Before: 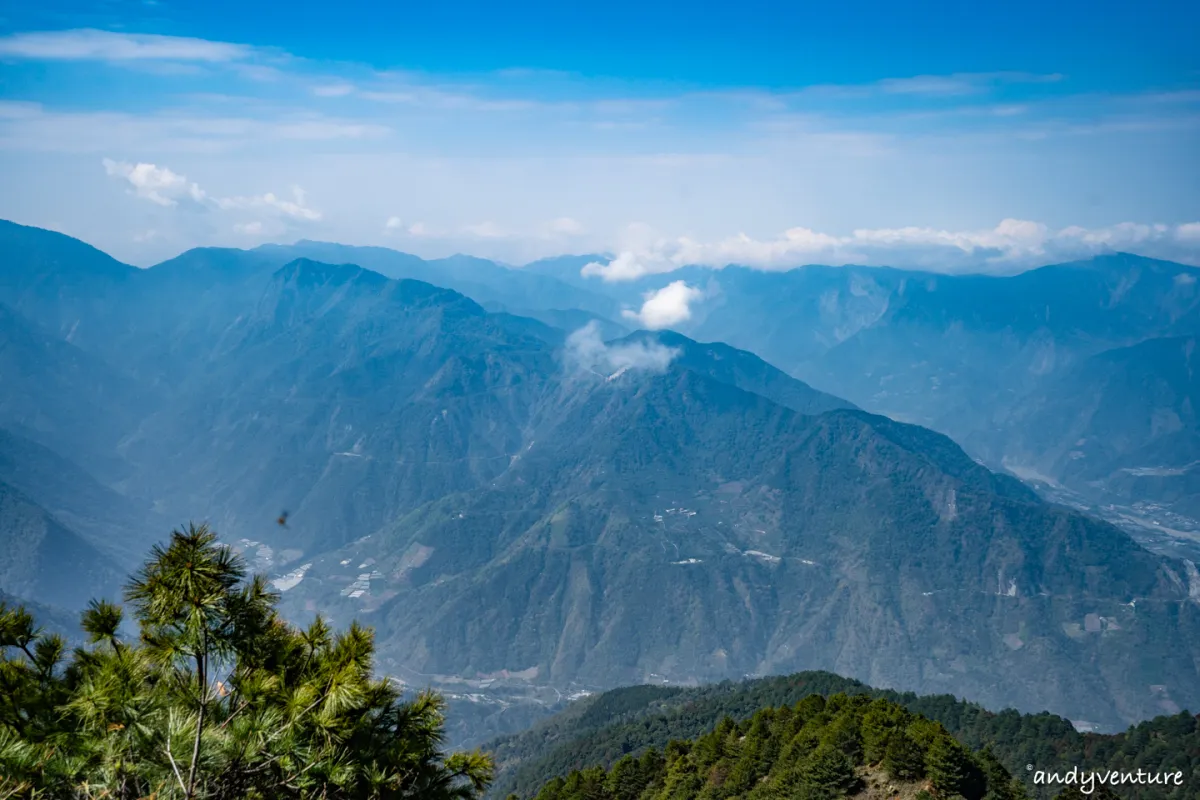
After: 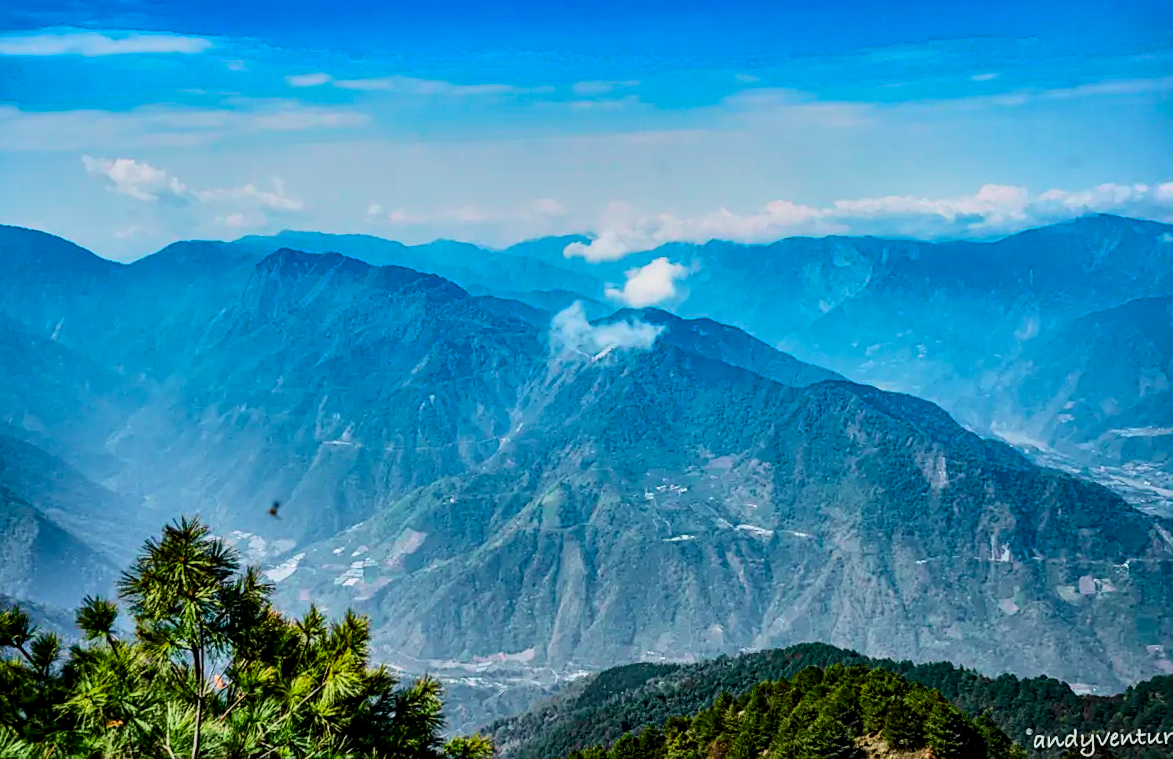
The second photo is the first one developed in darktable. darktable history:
exposure: black level correction 0.001, exposure 0.014 EV, compensate highlight preservation false
color balance: gamma [0.9, 0.988, 0.975, 1.025], gain [1.05, 1, 1, 1]
contrast brightness saturation: contrast 0.2, brightness 0.16, saturation 0.22
sharpen: on, module defaults
tone curve: curves: ch0 [(0, 0.018) (0.036, 0.038) (0.15, 0.131) (0.27, 0.247) (0.503, 0.556) (0.763, 0.785) (1, 0.919)]; ch1 [(0, 0) (0.203, 0.158) (0.333, 0.283) (0.451, 0.417) (0.502, 0.5) (0.519, 0.522) (0.562, 0.588) (0.603, 0.664) (0.722, 0.813) (1, 1)]; ch2 [(0, 0) (0.29, 0.295) (0.404, 0.436) (0.497, 0.499) (0.521, 0.523) (0.561, 0.605) (0.639, 0.664) (0.712, 0.764) (1, 1)], color space Lab, independent channels, preserve colors none
local contrast: detail 130%
rotate and perspective: rotation -2°, crop left 0.022, crop right 0.978, crop top 0.049, crop bottom 0.951
shadows and highlights: shadows 19.13, highlights -83.41, soften with gaussian
